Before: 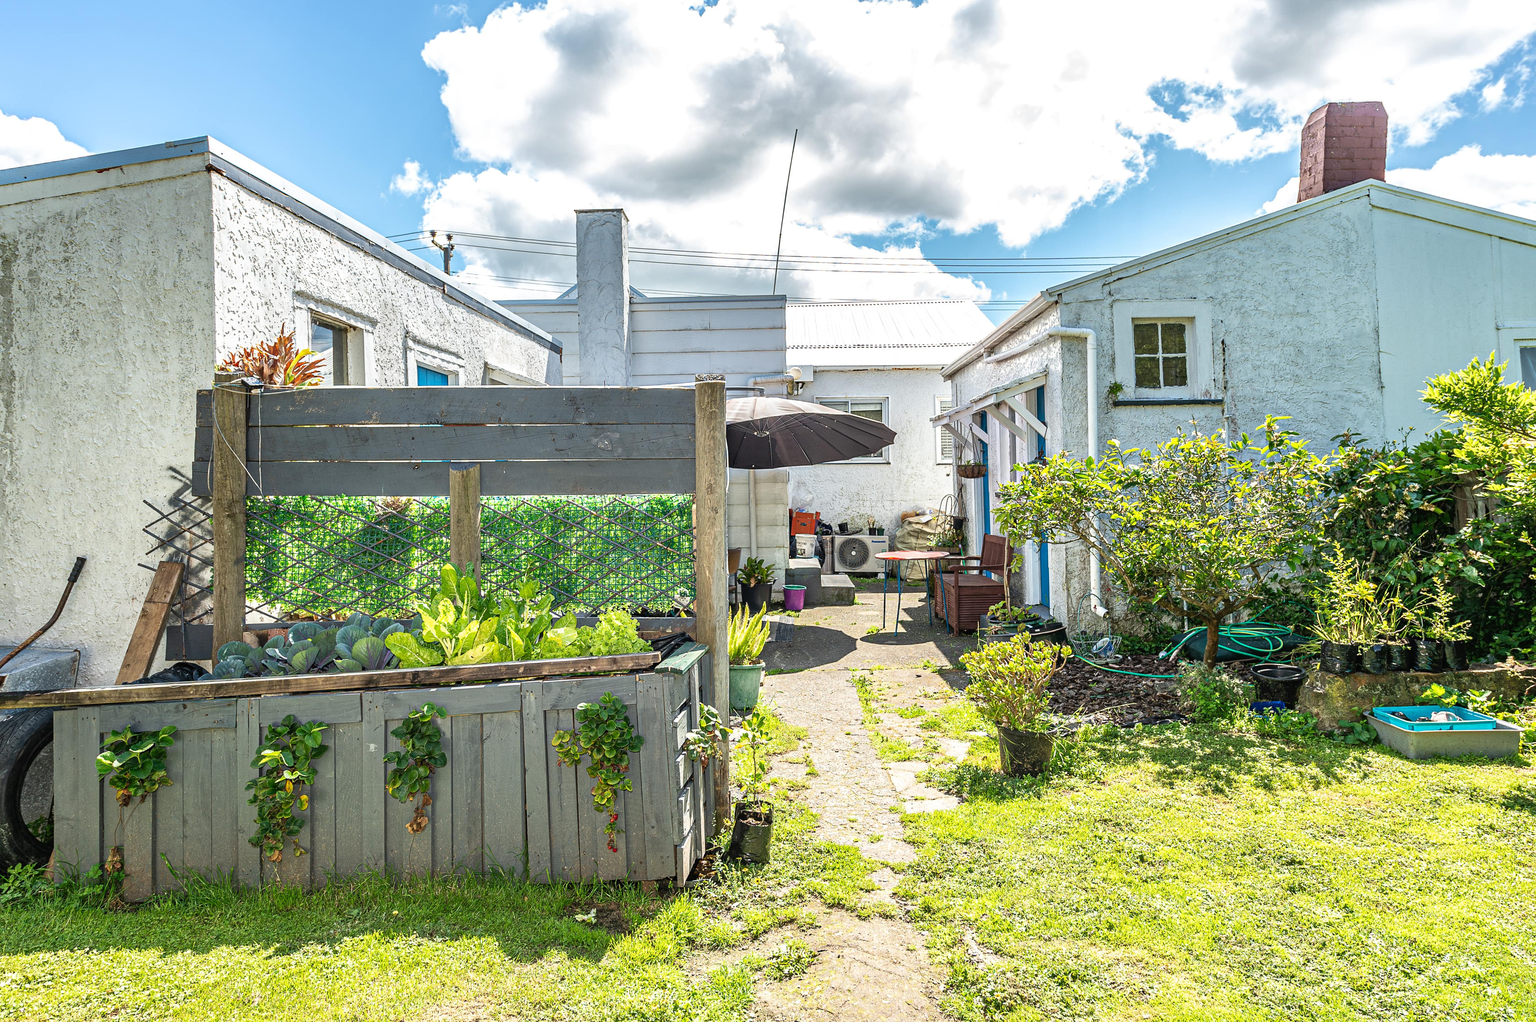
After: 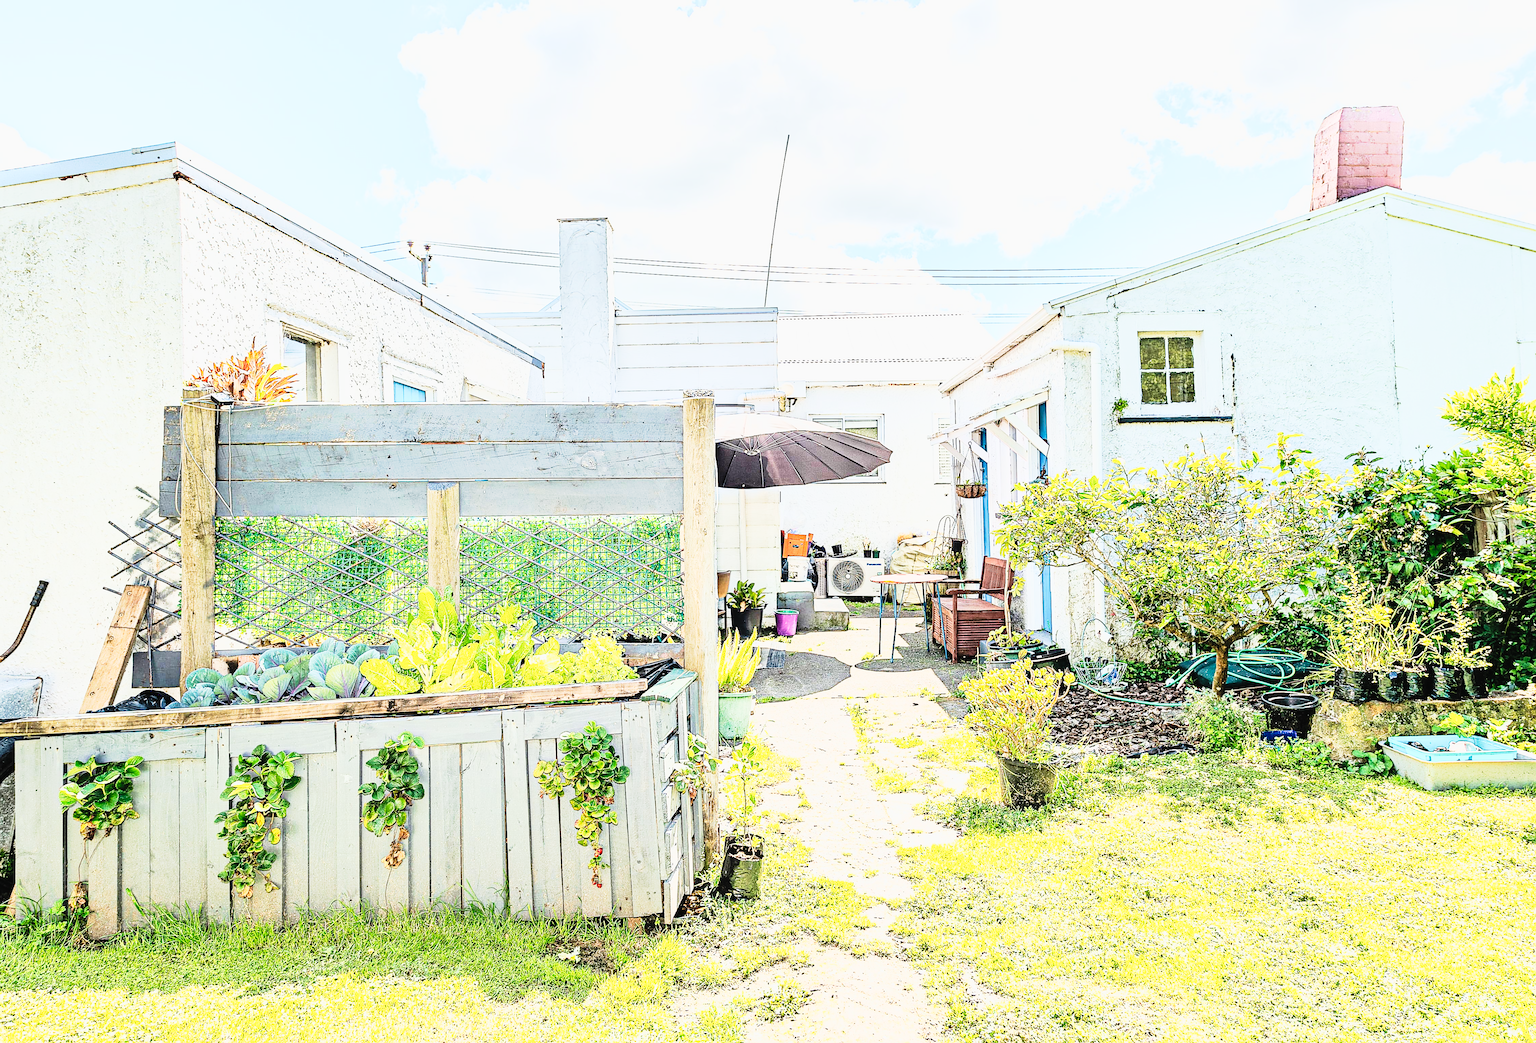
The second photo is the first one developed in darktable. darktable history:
tone curve: curves: ch0 [(0, 0) (0.187, 0.12) (0.392, 0.438) (0.704, 0.86) (0.858, 0.938) (1, 0.981)]; ch1 [(0, 0) (0.402, 0.36) (0.476, 0.456) (0.498, 0.501) (0.518, 0.521) (0.58, 0.598) (0.619, 0.663) (0.692, 0.744) (1, 1)]; ch2 [(0, 0) (0.427, 0.417) (0.483, 0.481) (0.503, 0.503) (0.526, 0.53) (0.563, 0.585) (0.626, 0.703) (0.699, 0.753) (0.997, 0.858)], preserve colors none
base curve: curves: ch0 [(0, 0.003) (0.001, 0.002) (0.006, 0.004) (0.02, 0.022) (0.048, 0.086) (0.094, 0.234) (0.162, 0.431) (0.258, 0.629) (0.385, 0.8) (0.548, 0.918) (0.751, 0.988) (1, 1)]
crop and rotate: left 2.585%, right 1.338%, bottom 1.967%
contrast brightness saturation: brightness 0.151
sharpen: on, module defaults
velvia: on, module defaults
